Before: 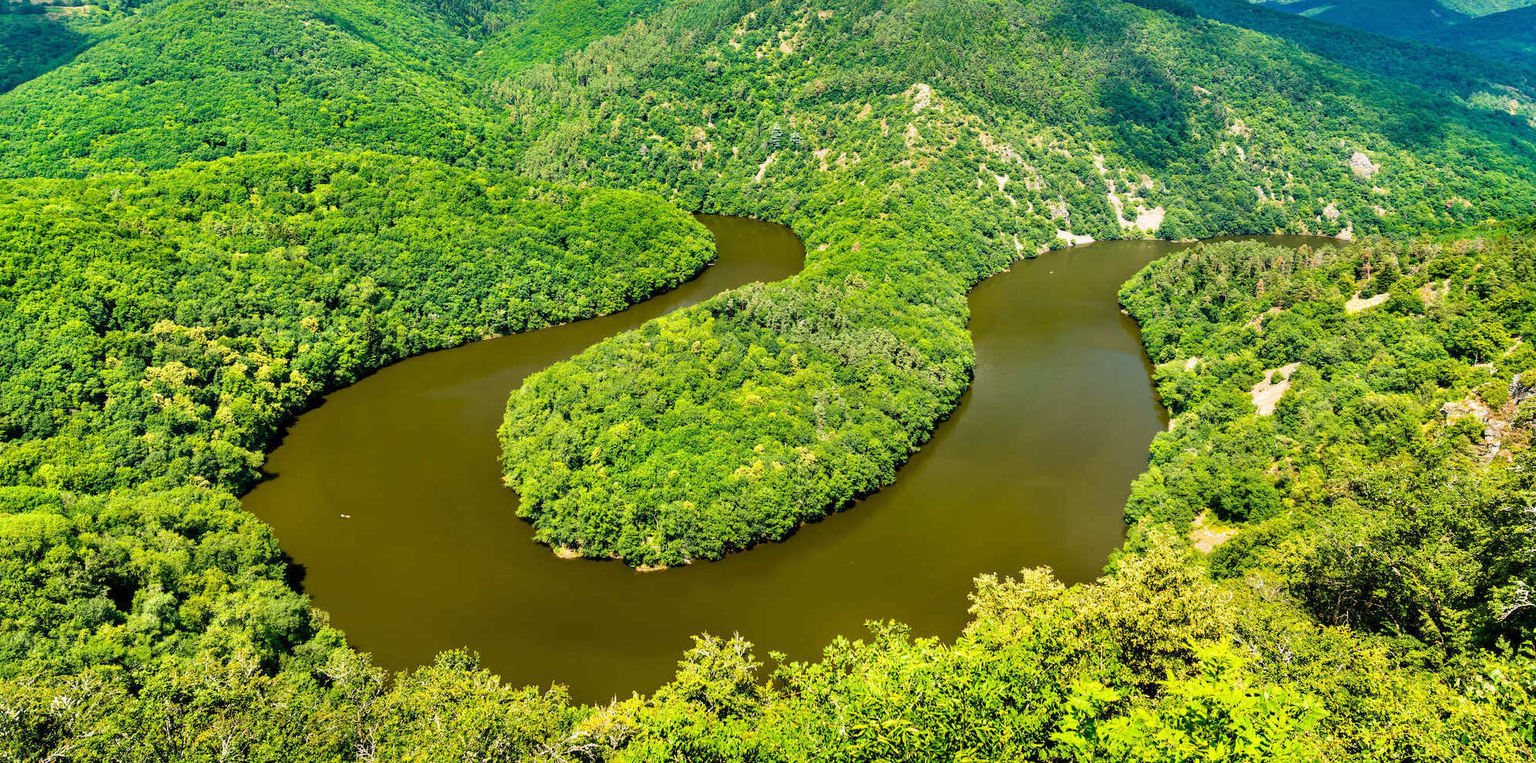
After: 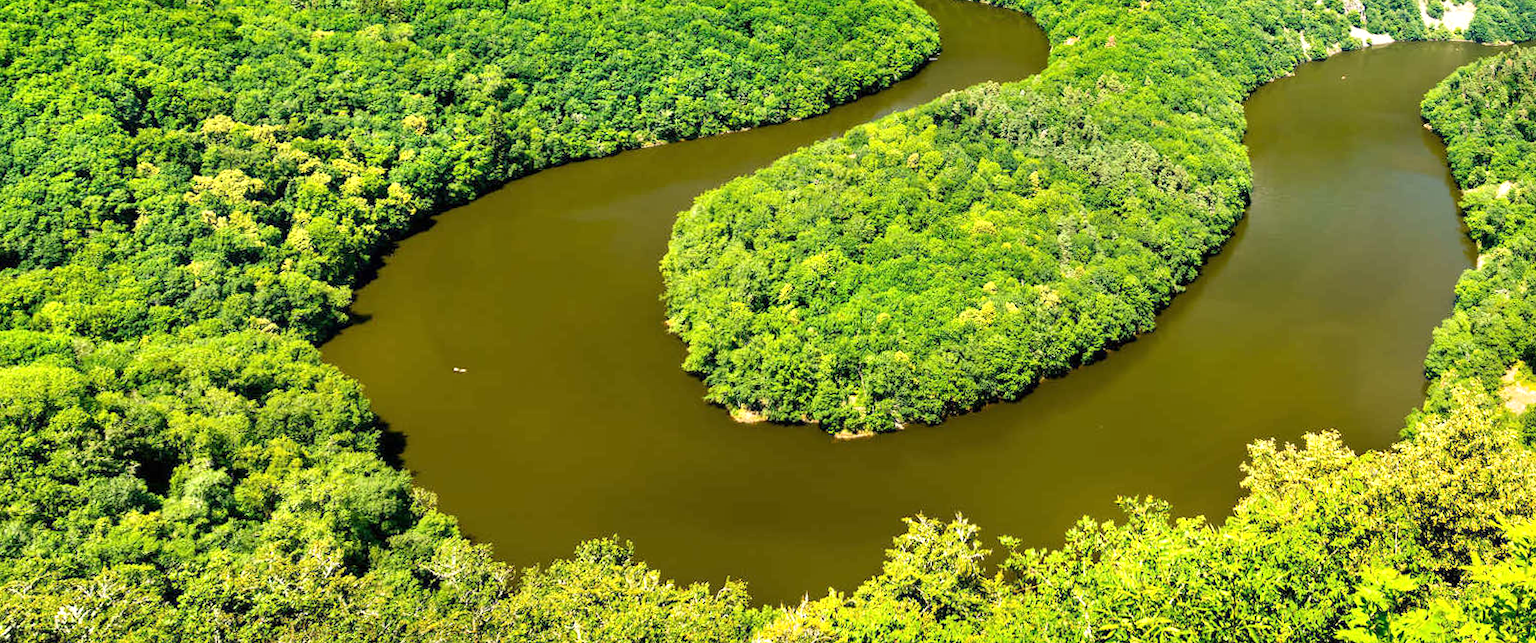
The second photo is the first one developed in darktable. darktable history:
crop: top 26.531%, right 17.959%
exposure: exposure 0.3 EV, compensate highlight preservation false
rotate and perspective: rotation 0.679°, lens shift (horizontal) 0.136, crop left 0.009, crop right 0.991, crop top 0.078, crop bottom 0.95
